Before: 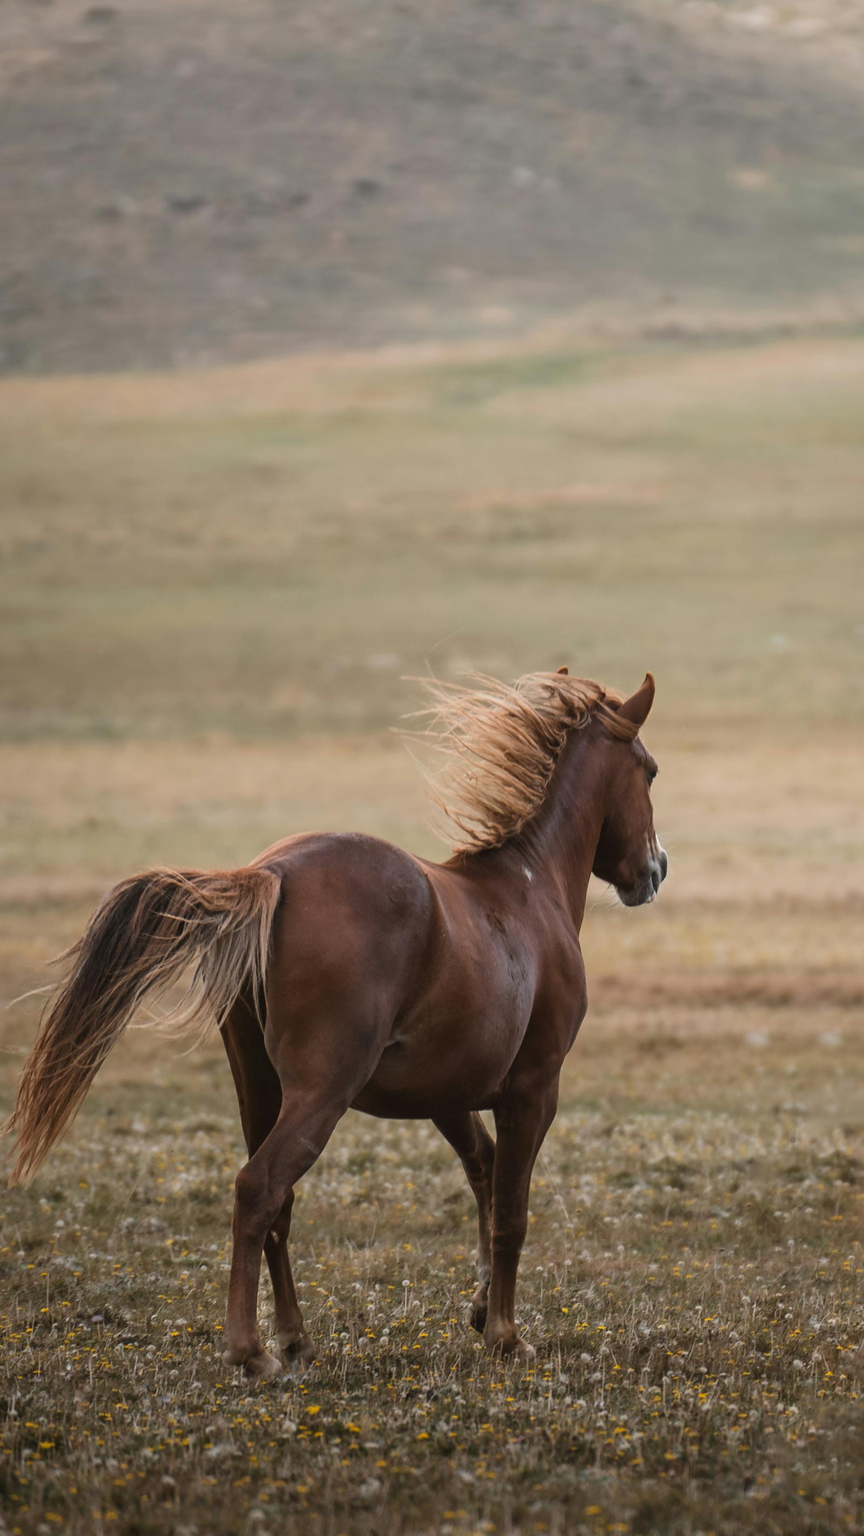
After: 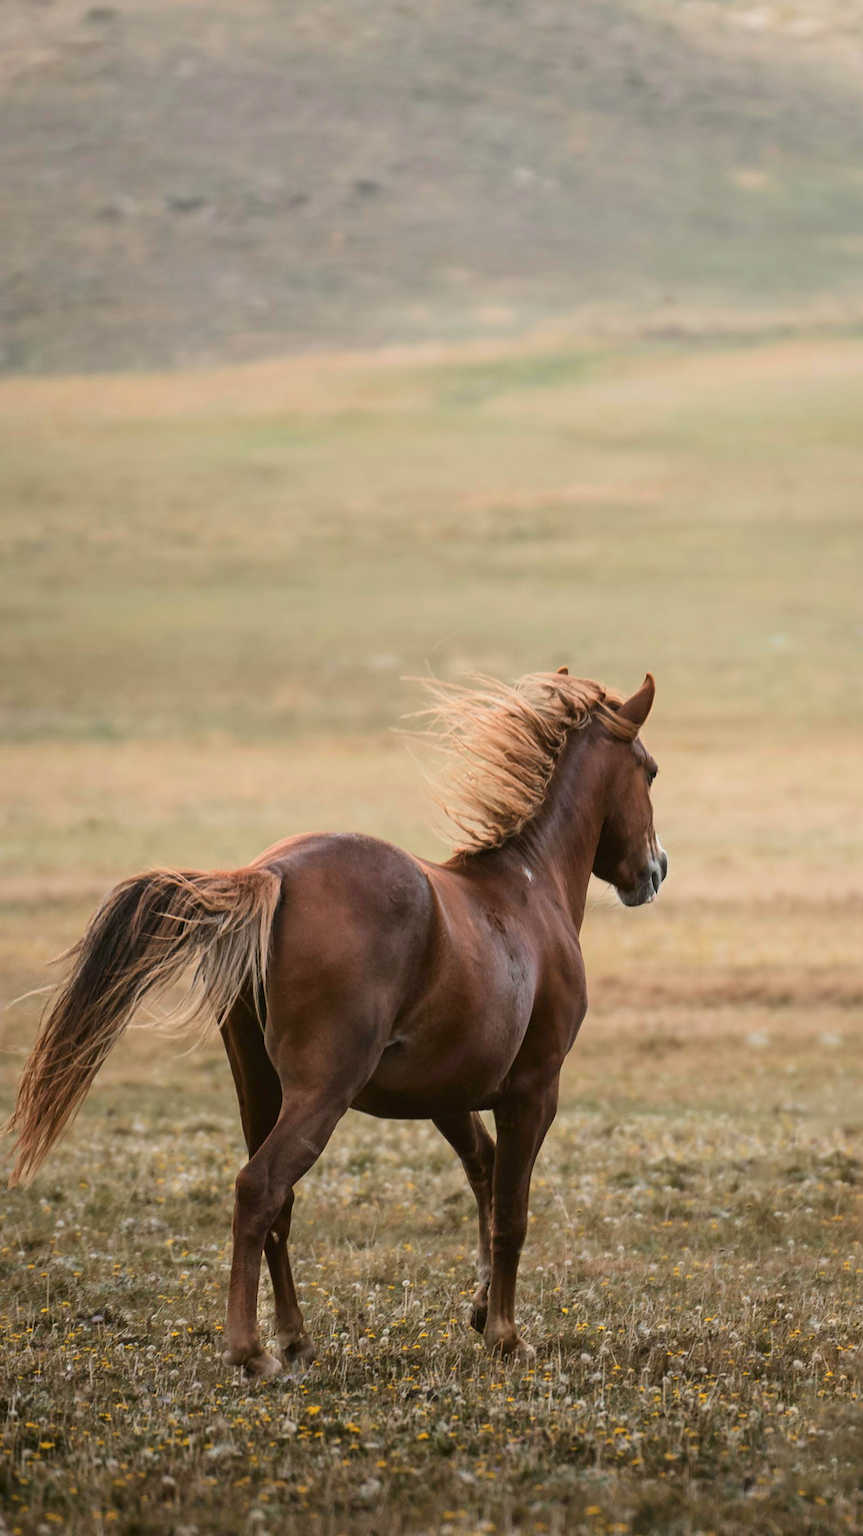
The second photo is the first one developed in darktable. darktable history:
tone curve: curves: ch0 [(0, 0.01) (0.052, 0.045) (0.136, 0.133) (0.29, 0.332) (0.453, 0.531) (0.676, 0.751) (0.89, 0.919) (1, 1)]; ch1 [(0, 0) (0.094, 0.081) (0.285, 0.299) (0.385, 0.403) (0.446, 0.443) (0.502, 0.5) (0.544, 0.552) (0.589, 0.612) (0.722, 0.728) (1, 1)]; ch2 [(0, 0) (0.257, 0.217) (0.43, 0.421) (0.498, 0.507) (0.531, 0.544) (0.56, 0.579) (0.625, 0.642) (1, 1)], color space Lab, independent channels, preserve colors none
